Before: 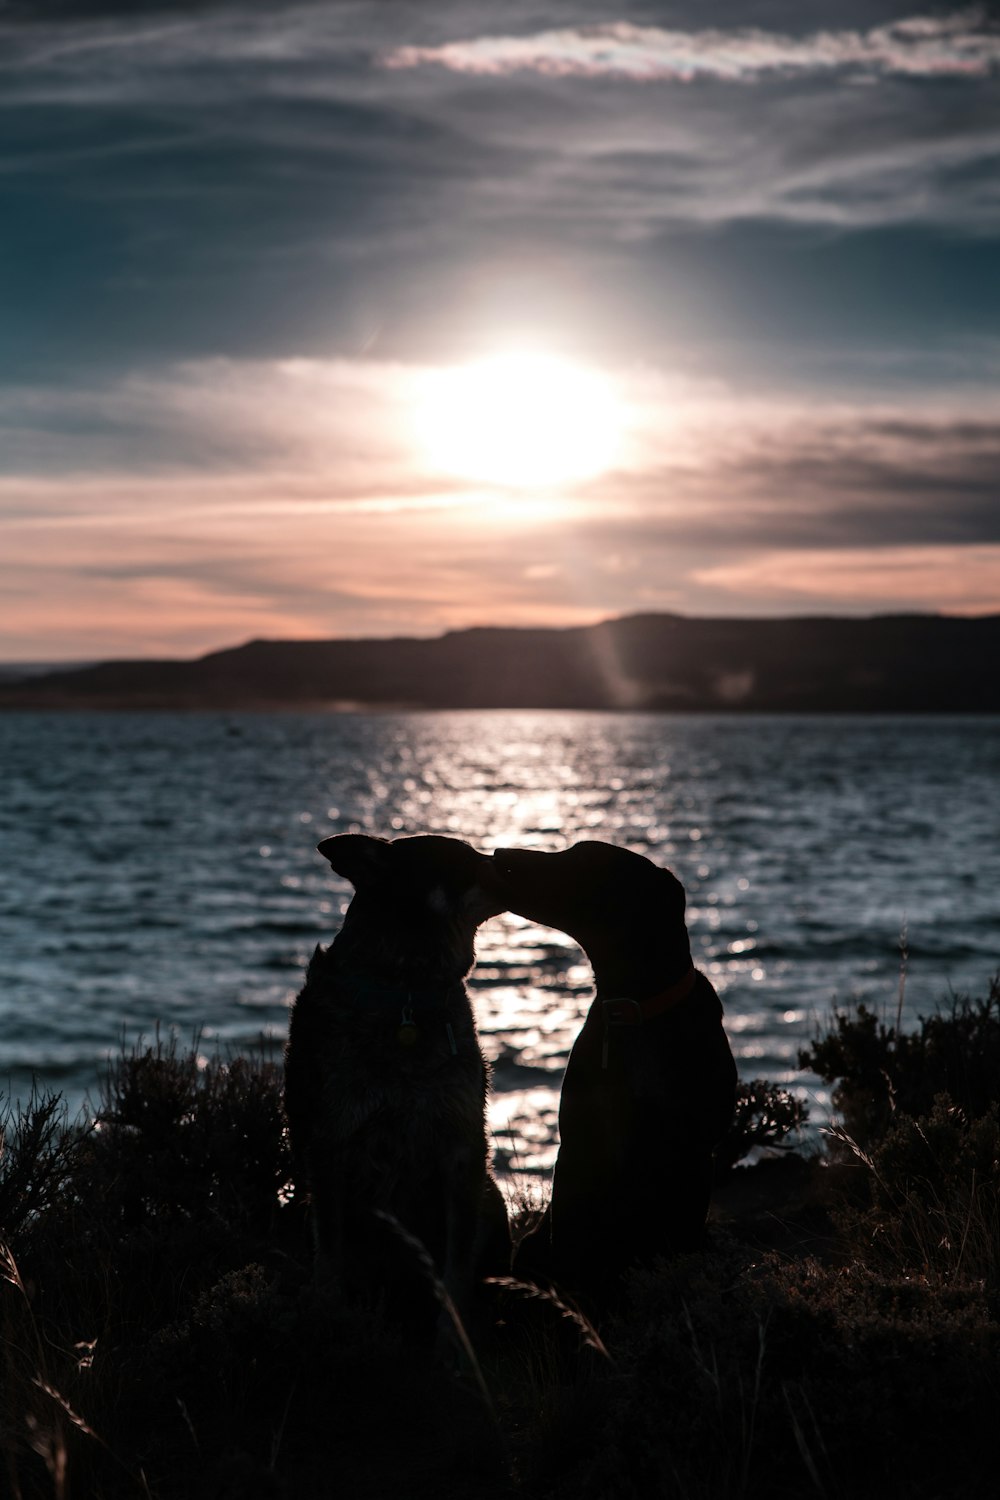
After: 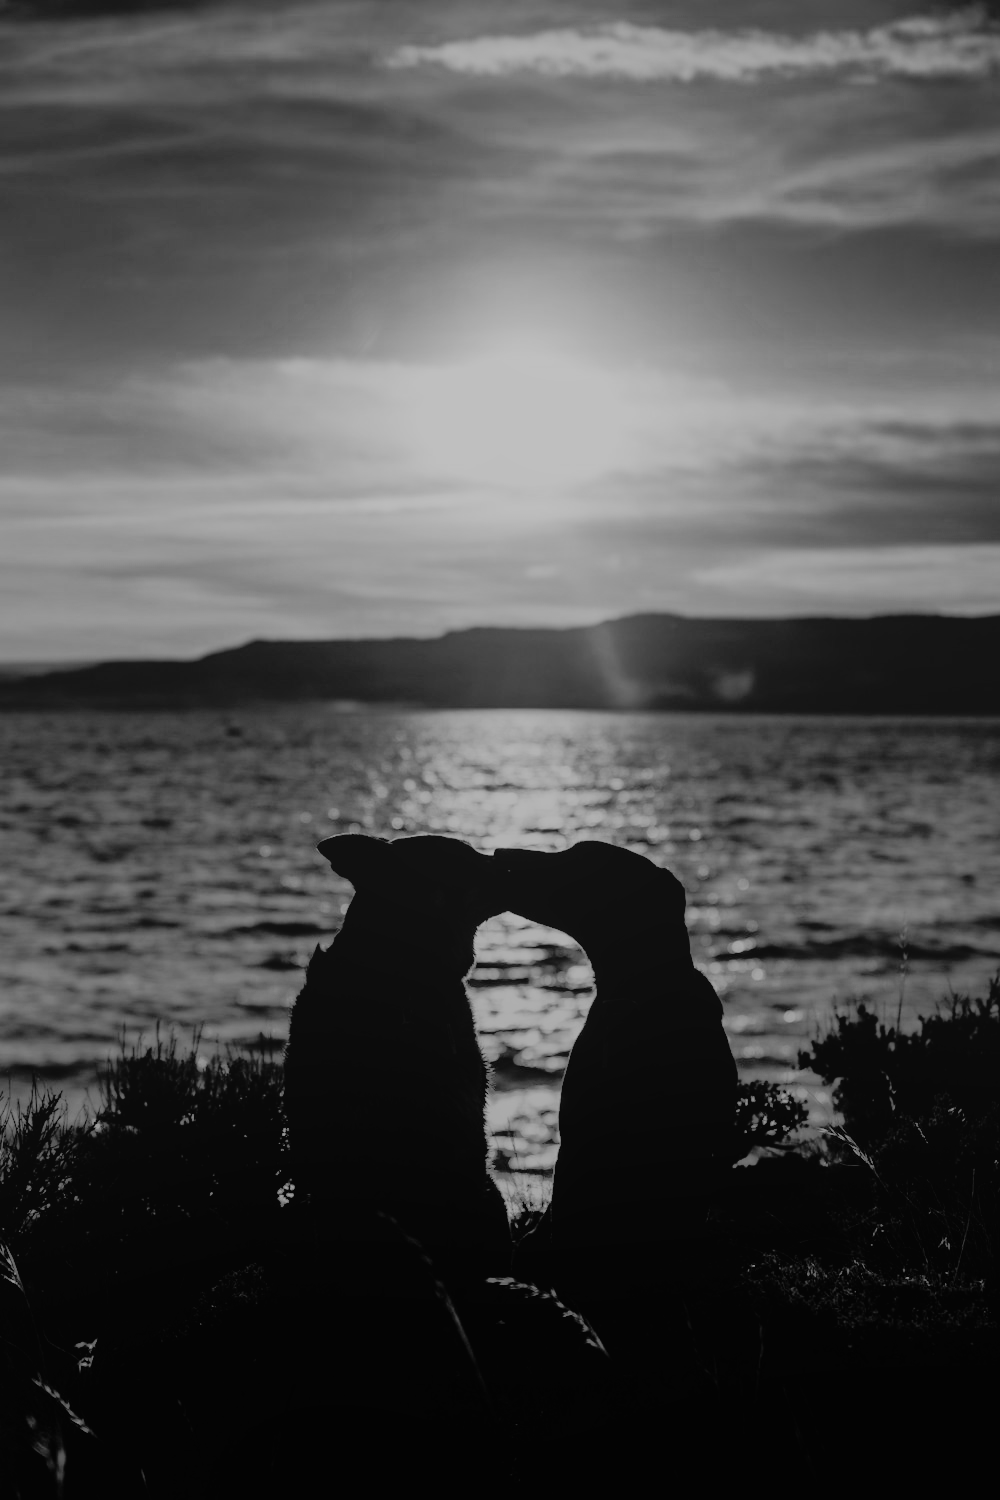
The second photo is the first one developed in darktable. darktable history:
filmic rgb: black relative exposure -7.65 EV, white relative exposure 4.56 EV, hardness 3.61, preserve chrominance no, color science v4 (2020), contrast in shadows soft
local contrast: highlights 69%, shadows 67%, detail 81%, midtone range 0.328
color zones: curves: ch0 [(0, 0.613) (0.01, 0.613) (0.245, 0.448) (0.498, 0.529) (0.642, 0.665) (0.879, 0.777) (0.99, 0.613)]; ch1 [(0, 0) (0.143, 0) (0.286, 0) (0.429, 0) (0.571, 0) (0.714, 0) (0.857, 0)], mix 32.18%
shadows and highlights: on, module defaults
color correction: highlights b* 3
color balance rgb: linear chroma grading › global chroma -15.775%, perceptual saturation grading › global saturation 16.629%, contrast 4.567%
